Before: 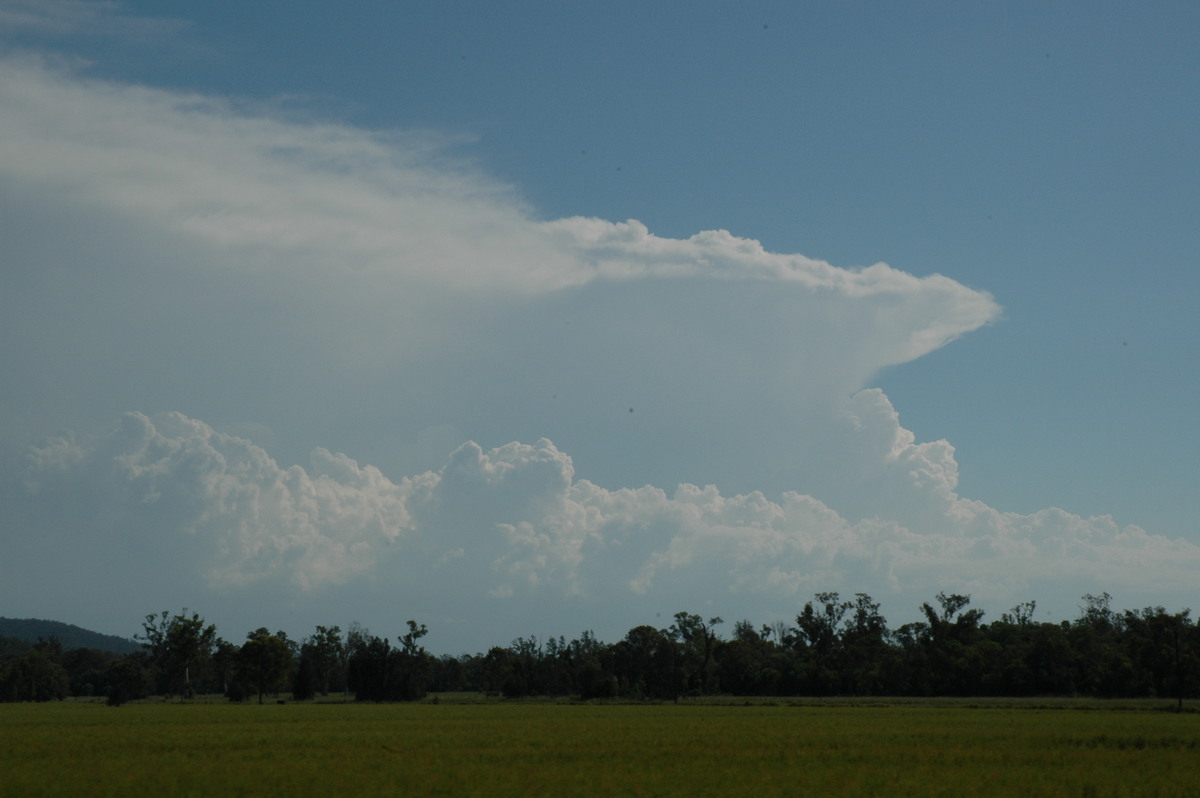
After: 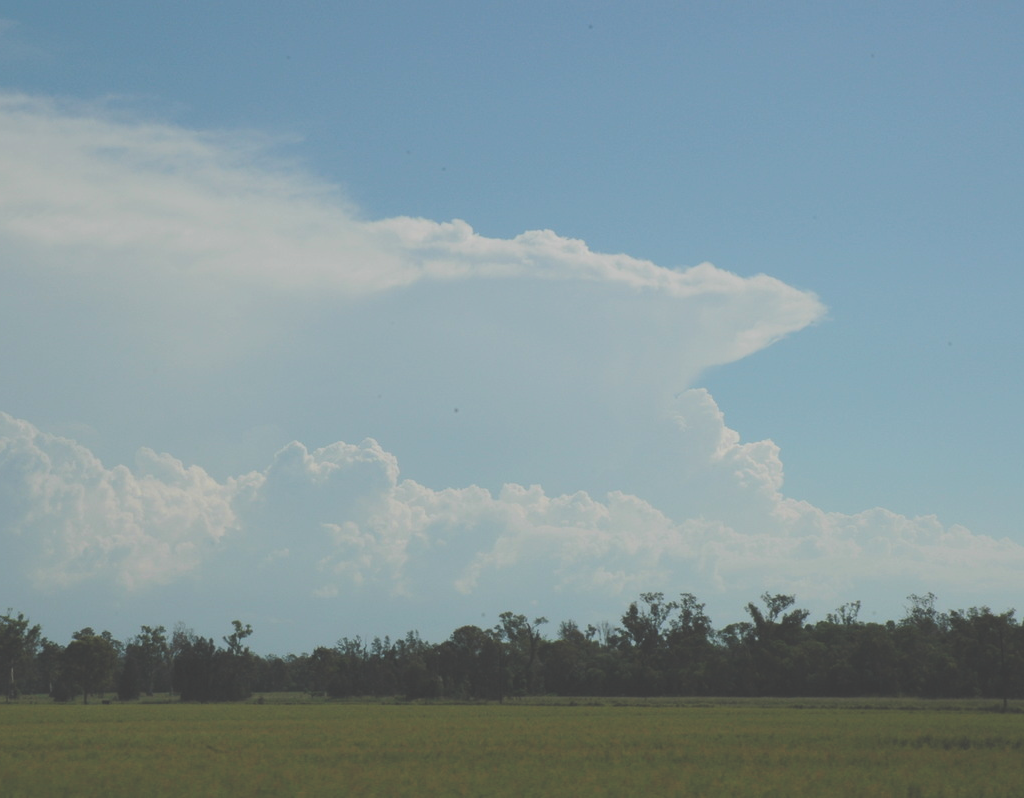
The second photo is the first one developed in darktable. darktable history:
exposure: black level correction -0.014, exposure -0.195 EV, compensate exposure bias true, compensate highlight preservation false
contrast brightness saturation: contrast 0.102, brightness 0.306, saturation 0.143
crop and rotate: left 14.615%
